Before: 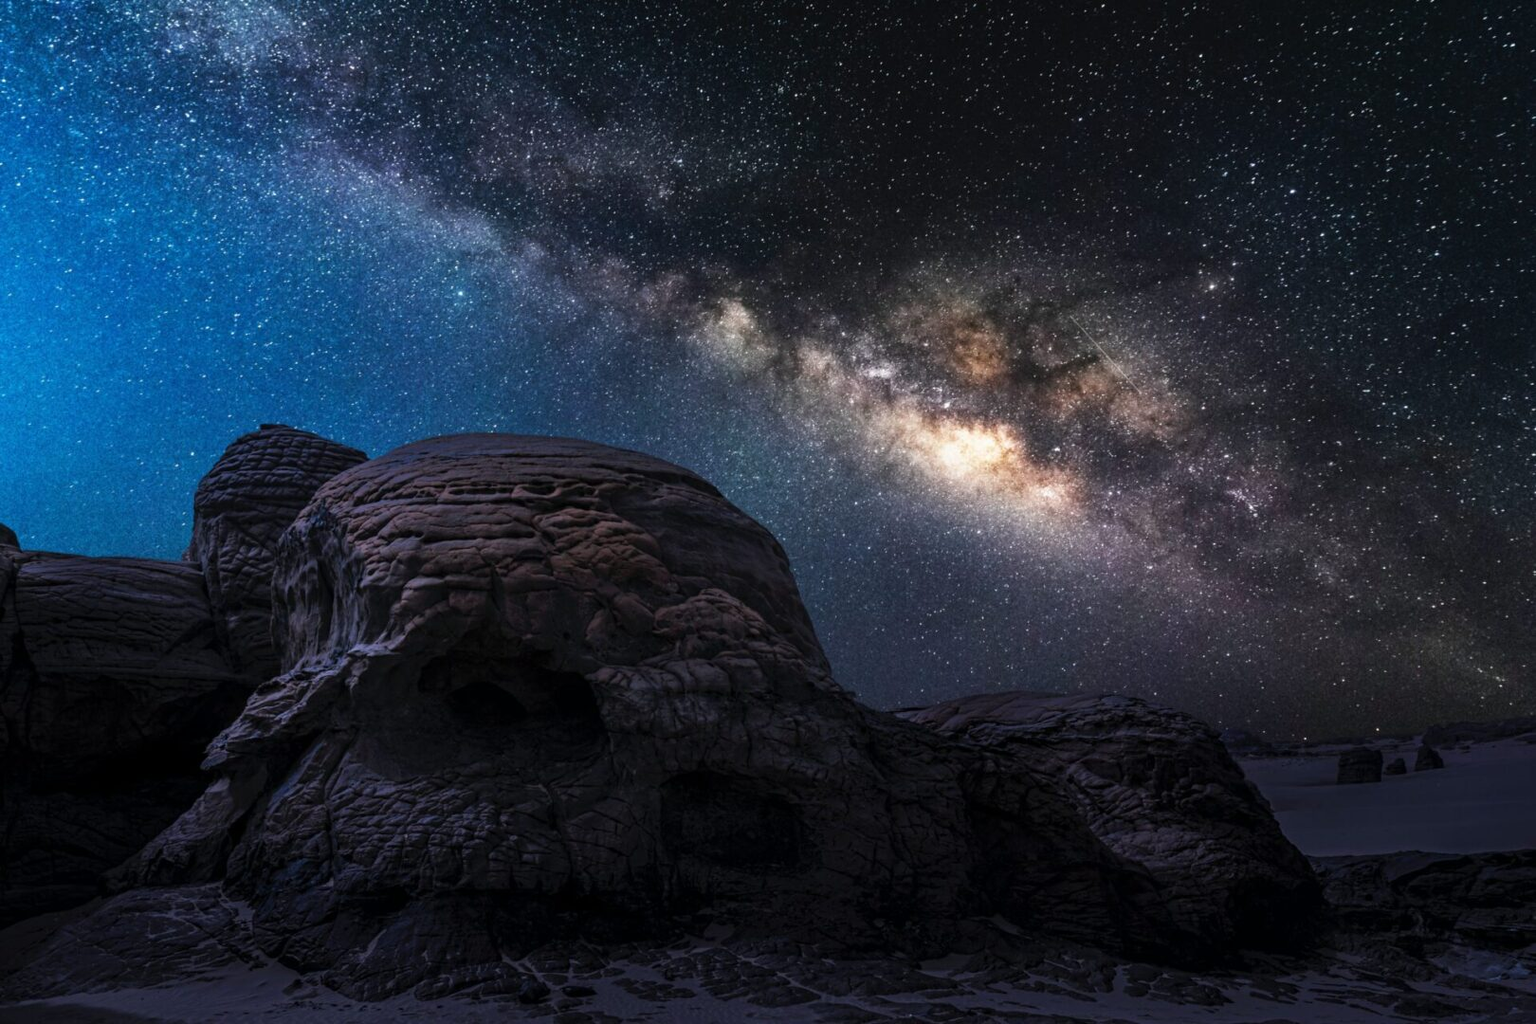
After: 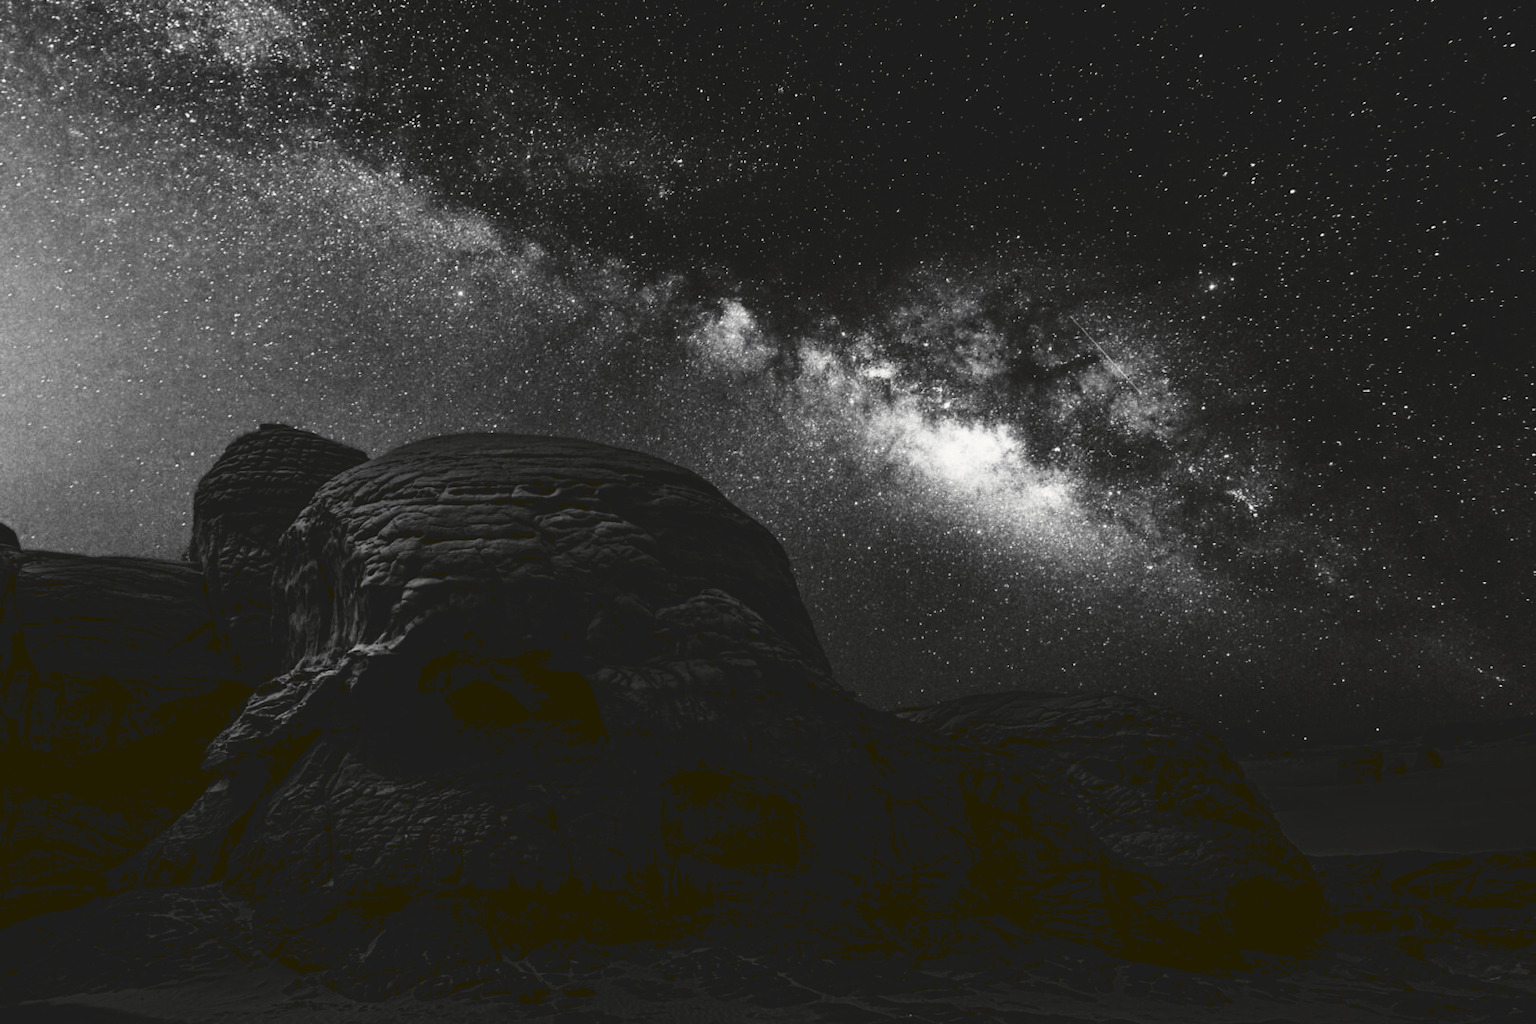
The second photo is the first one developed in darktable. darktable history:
tone curve: curves: ch0 [(0, 0) (0.003, 0.103) (0.011, 0.103) (0.025, 0.105) (0.044, 0.108) (0.069, 0.108) (0.1, 0.111) (0.136, 0.121) (0.177, 0.145) (0.224, 0.174) (0.277, 0.223) (0.335, 0.289) (0.399, 0.374) (0.468, 0.47) (0.543, 0.579) (0.623, 0.687) (0.709, 0.787) (0.801, 0.879) (0.898, 0.942) (1, 1)], preserve colors none
color look up table: target L [91.64, 90.24, 85.98, 81.69, 74.42, 56.83, 55.54, 56.83, 46.97, 43.46, 37.41, 15.16, 13.71, 9.263, 201, 80.6, 75.15, 71.22, 58.12, 62.97, 54.5, 46.16, 20.79, 26.65, 19.4, 0.488, 95.84, 80.24, 72.58, 68.49, 78.43, 78.43, 49.37, 49.1, 74.05, 35.44, 25.76, 34.45, 15.16, 0.518, 95.84, 80.97, 78.07, 74.05, 68.49, 50.96, 50.17, 47.24, 24.42], target a [-0.1, -0.003, -0.002, -0.001, 0, 0.001 ×6, -0.13, 0, -0.764, 0, 0, 0, 0.001 ×5, -0.126, 0, 0, 0, -0.29, 0, 0, 0.001, 0, 0, 0.001, 0.001, 0, 0.001, 0, 0, -0.13, 0, -0.29, 0, -0.002, 0, 0.001 ×4, 0], target b [1.237, 0.024, 0.024, 0.002, 0.002, -0.005 ×5, -0.004, 1.659, -0.001, 10.25, -0.001, 0.002, 0.002, -0.005 ×5, 1.59, -0.002, -0.001, 0, 3.633, 0.002, 0.002, -0.005, 0.002, 0.002, -0.005, -0.005, 0.002, -0.005, -0.002, -0.001, 1.659, 0, 3.633, 0.002, 0.023, 0.002, -0.005 ×4, 0.005], num patches 49
